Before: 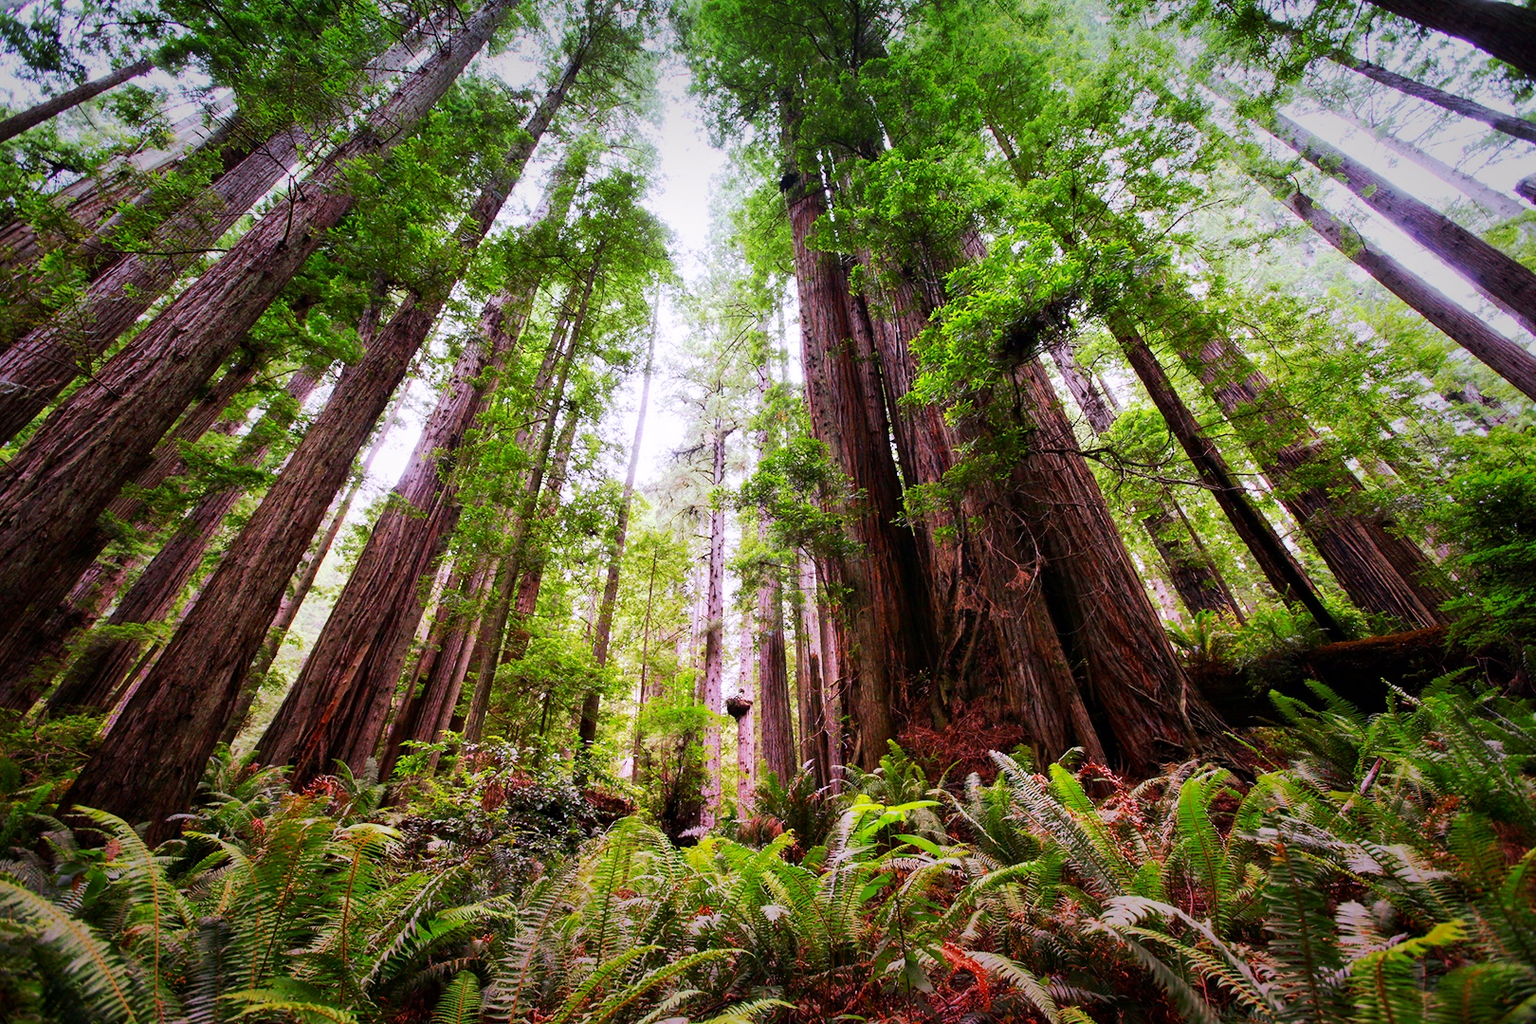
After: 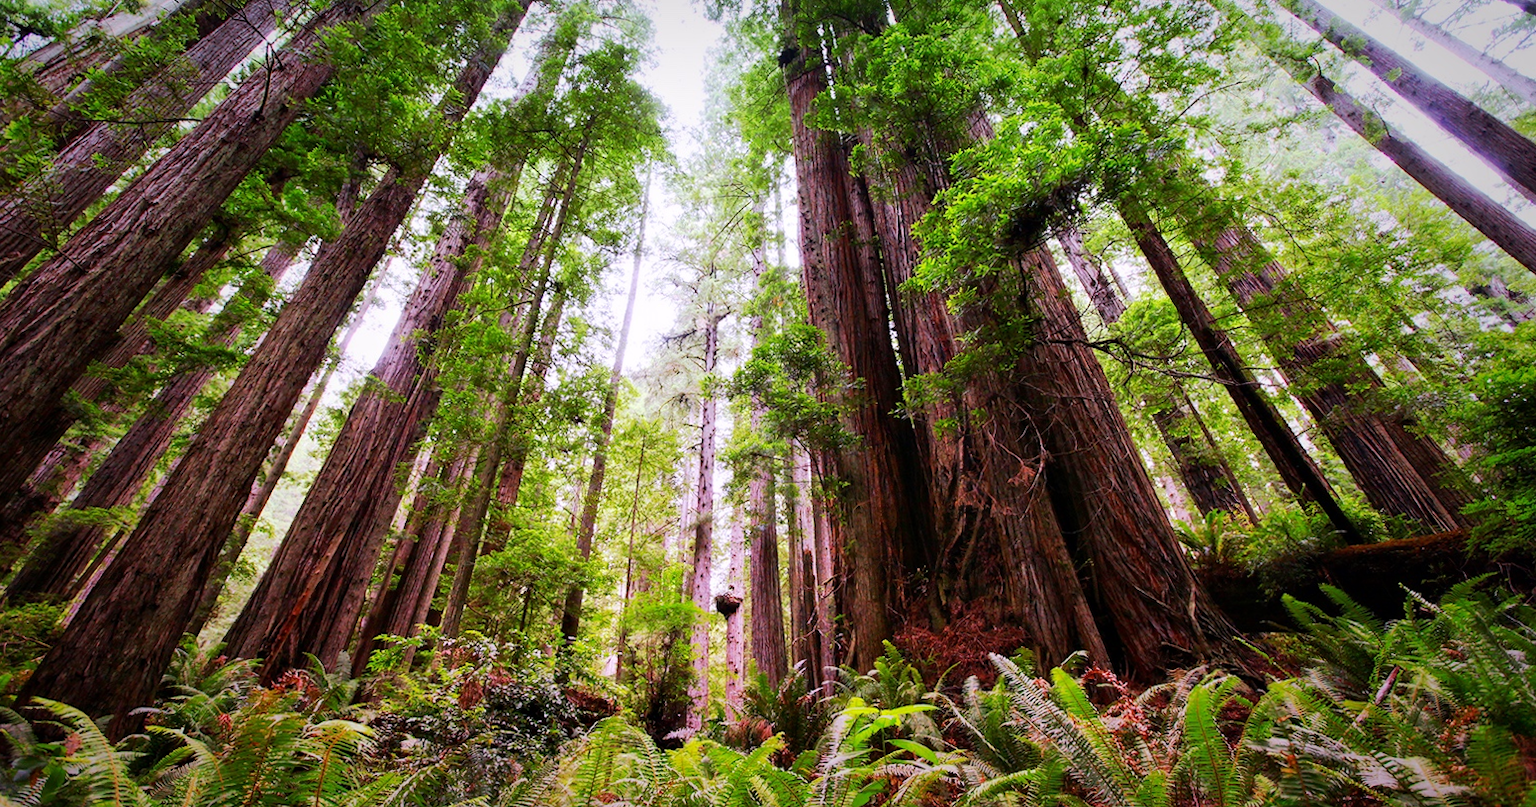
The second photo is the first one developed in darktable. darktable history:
crop and rotate: left 2.991%, top 13.302%, right 1.981%, bottom 12.636%
rotate and perspective: rotation 0.8°, automatic cropping off
